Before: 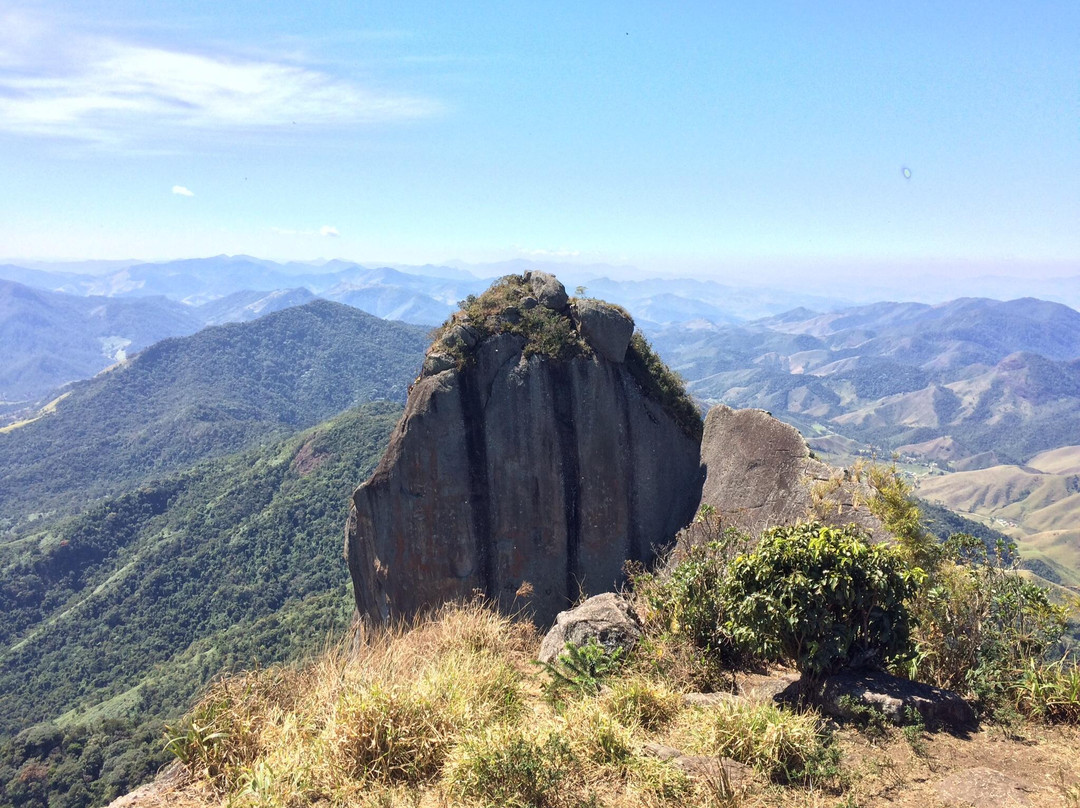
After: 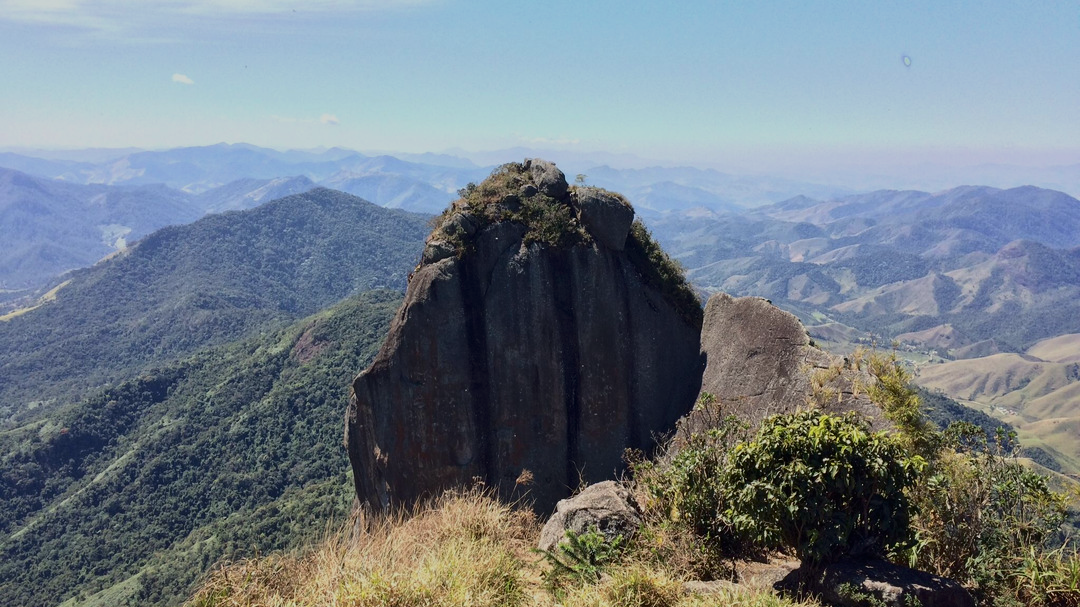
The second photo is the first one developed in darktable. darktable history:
tone curve: curves: ch0 [(0, 0) (0.003, 0.005) (0.011, 0.006) (0.025, 0.013) (0.044, 0.027) (0.069, 0.042) (0.1, 0.06) (0.136, 0.085) (0.177, 0.118) (0.224, 0.171) (0.277, 0.239) (0.335, 0.314) (0.399, 0.394) (0.468, 0.473) (0.543, 0.552) (0.623, 0.64) (0.709, 0.718) (0.801, 0.801) (0.898, 0.882) (1, 1)], color space Lab, independent channels, preserve colors none
crop: top 13.896%, bottom 10.954%
exposure: exposure -0.6 EV, compensate highlight preservation false
